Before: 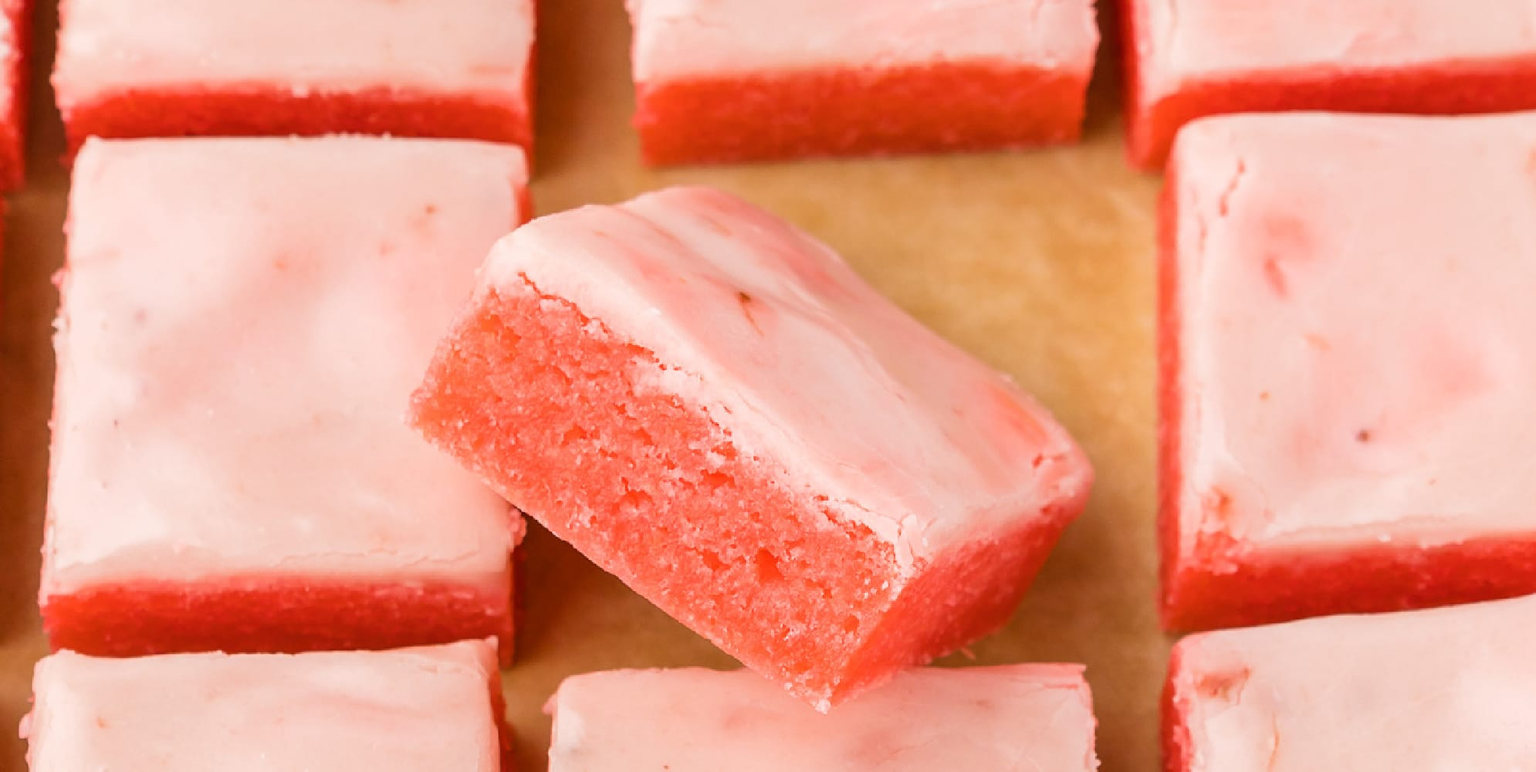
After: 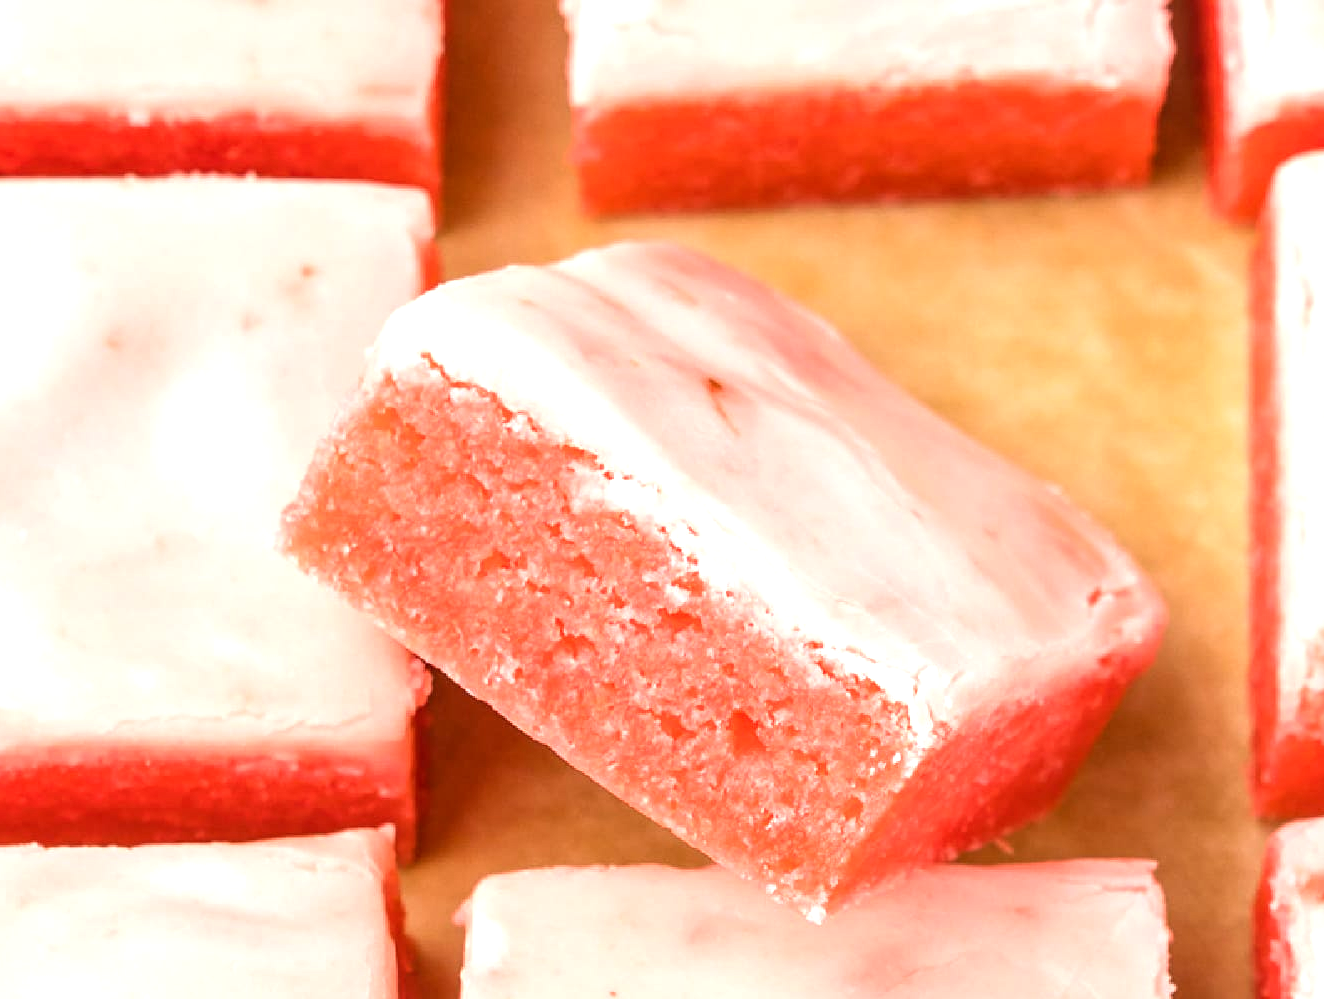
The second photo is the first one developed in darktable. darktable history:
exposure: black level correction 0, exposure 0.702 EV, compensate exposure bias true, compensate highlight preservation false
local contrast: on, module defaults
color calibration: illuminant same as pipeline (D50), adaptation none (bypass), x 0.333, y 0.335, temperature 5002.94 K
crop and rotate: left 12.606%, right 20.814%
